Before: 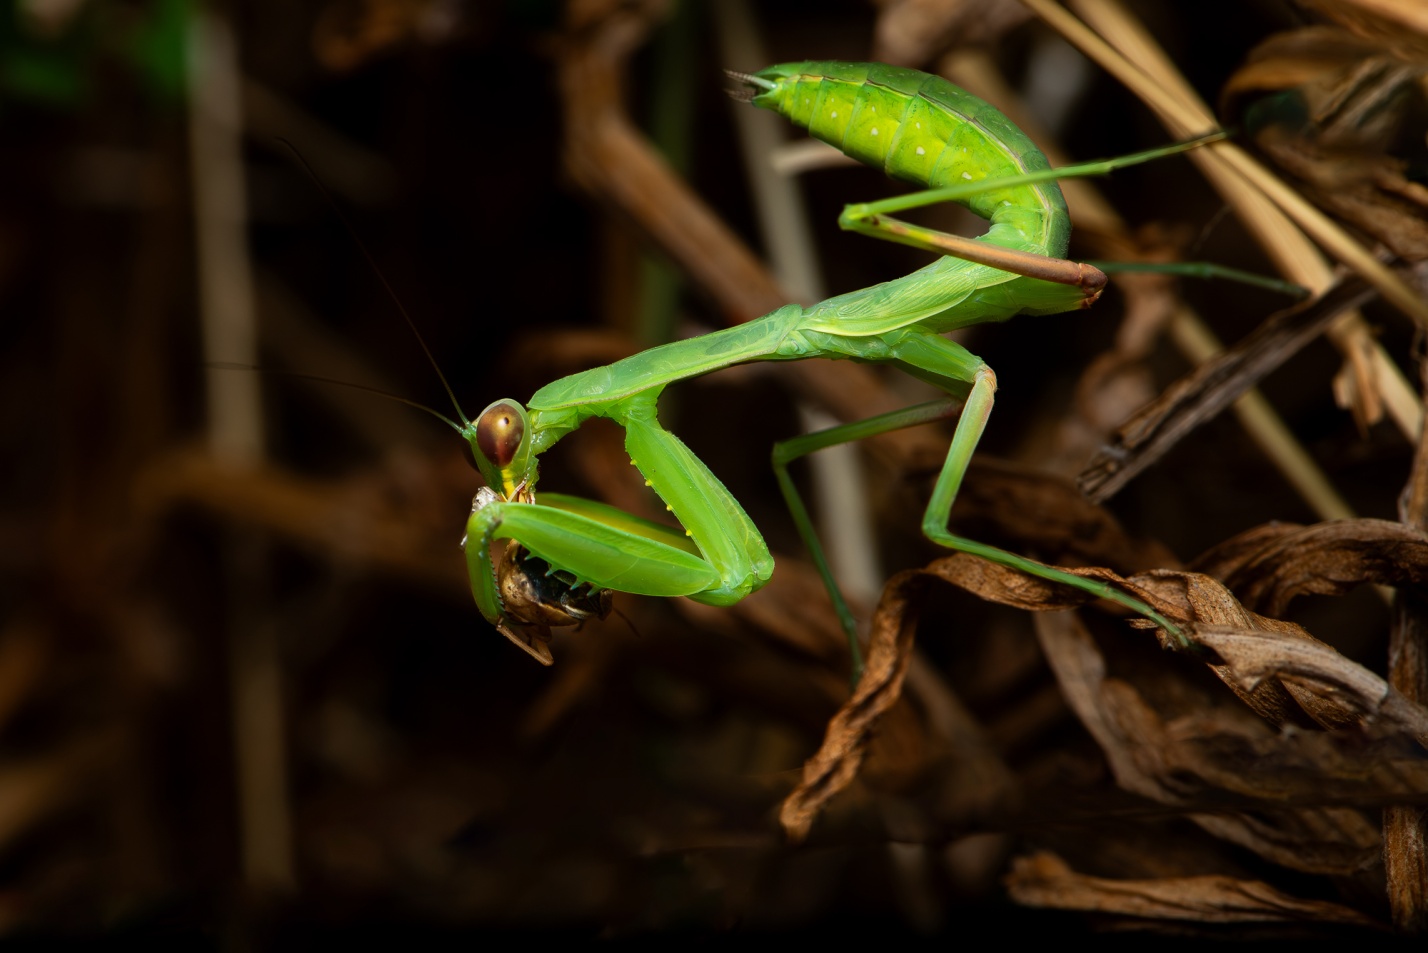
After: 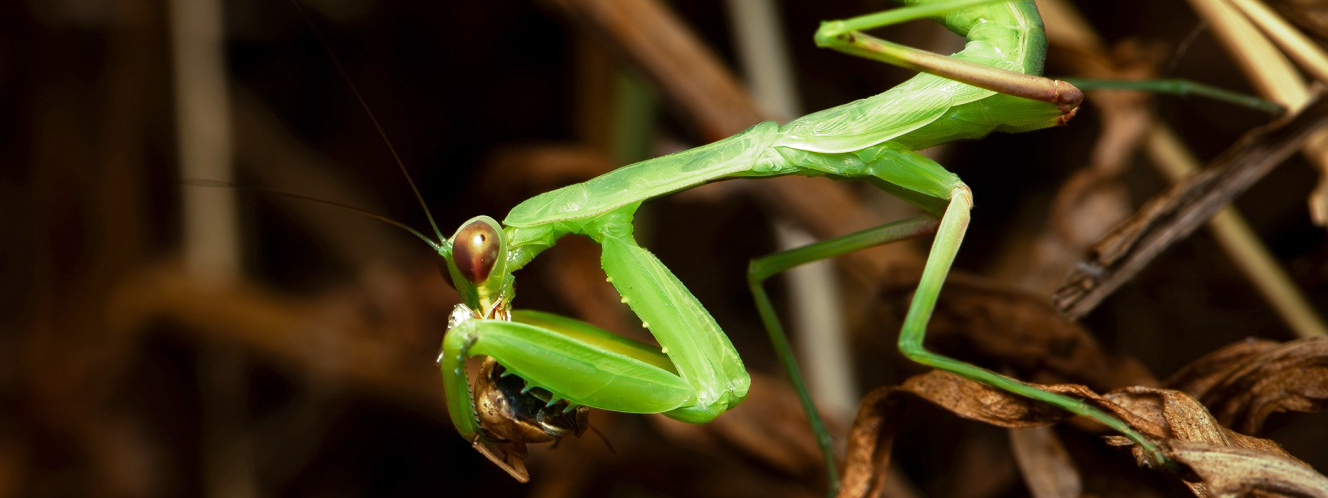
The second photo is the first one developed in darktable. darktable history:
exposure: exposure 0.64 EV, compensate highlight preservation false
tone equalizer: -7 EV 0.18 EV, -6 EV 0.12 EV, -5 EV 0.08 EV, -4 EV 0.04 EV, -2 EV -0.02 EV, -1 EV -0.04 EV, +0 EV -0.06 EV, luminance estimator HSV value / RGB max
split-toning: shadows › hue 290.82°, shadows › saturation 0.34, highlights › saturation 0.38, balance 0, compress 50%
crop: left 1.744%, top 19.225%, right 5.069%, bottom 28.357%
